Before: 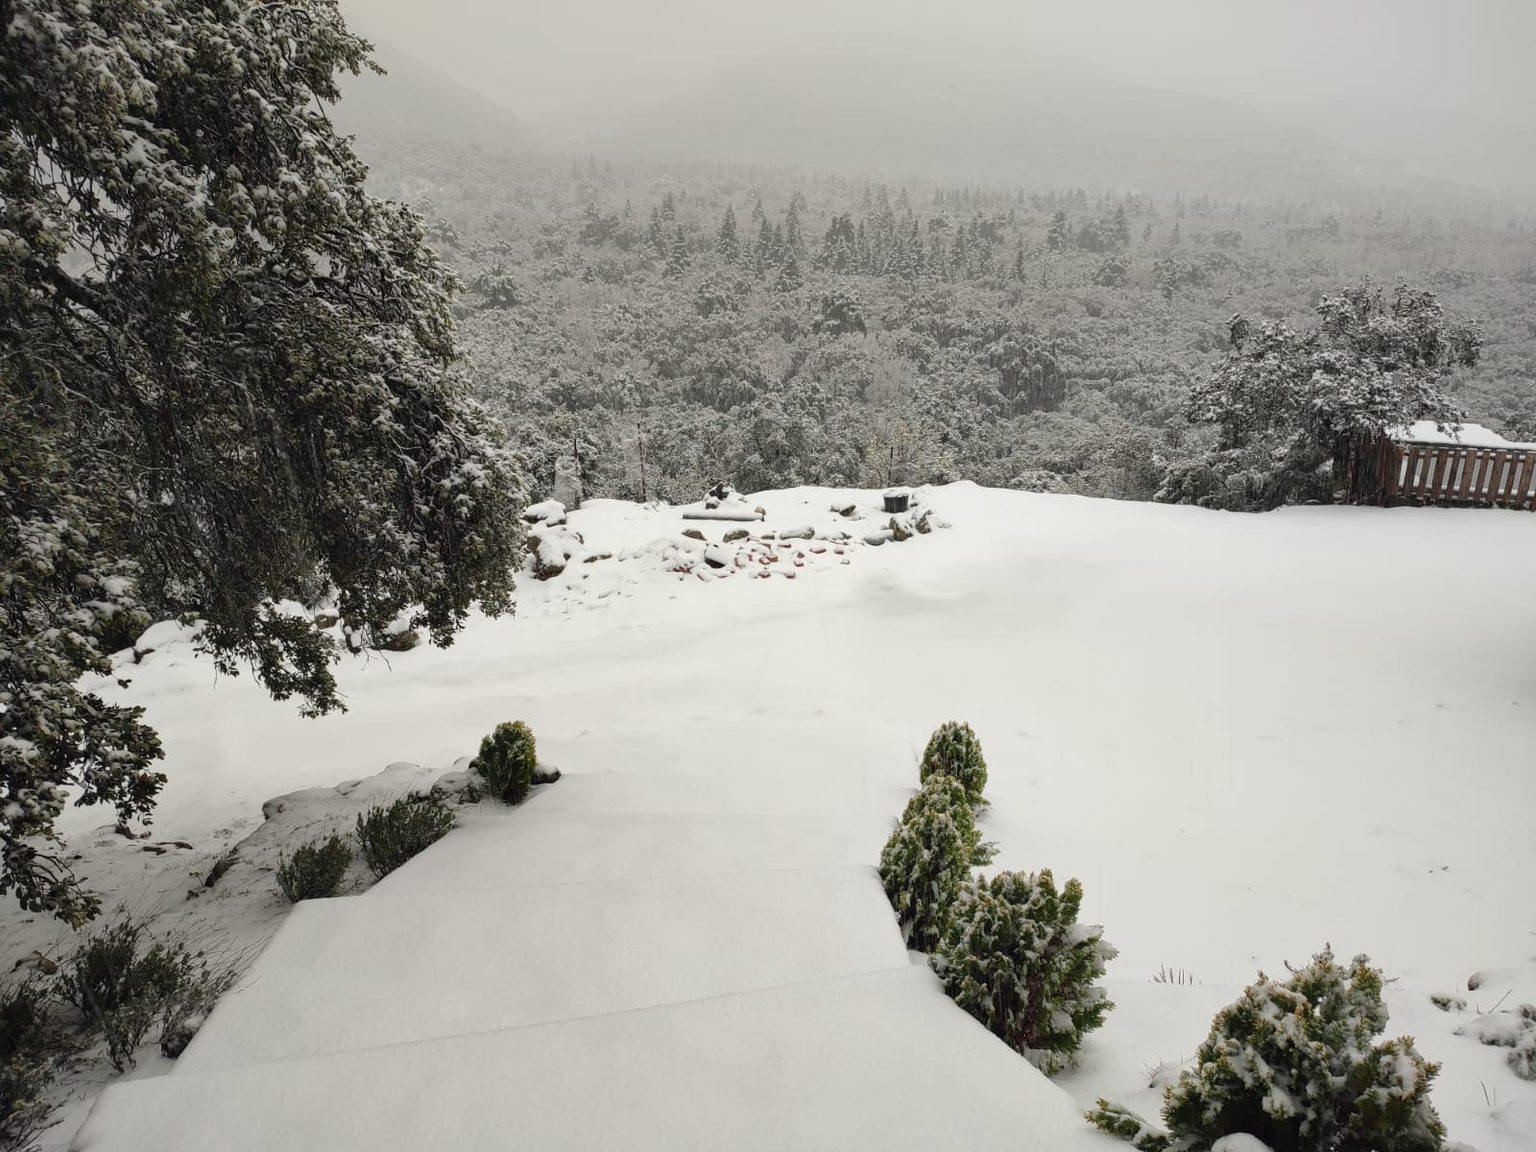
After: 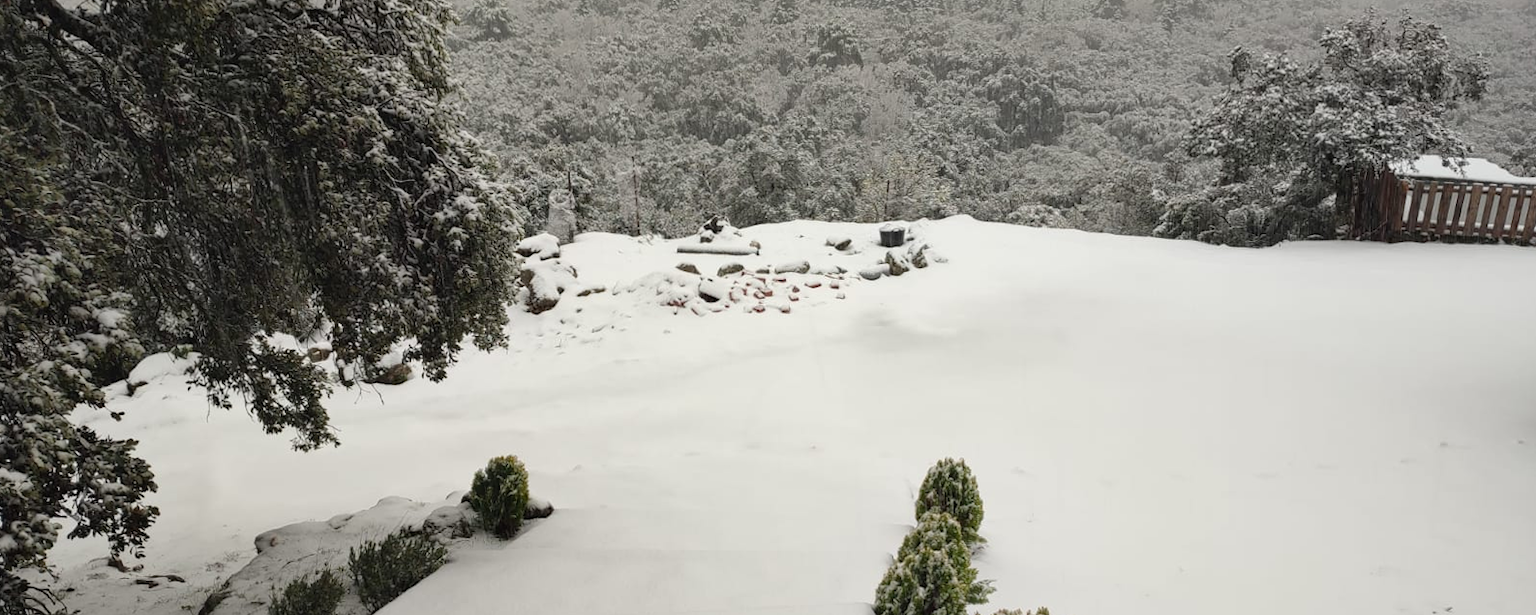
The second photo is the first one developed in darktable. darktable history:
rotate and perspective: rotation 0.192°, lens shift (horizontal) -0.015, crop left 0.005, crop right 0.996, crop top 0.006, crop bottom 0.99
crop and rotate: top 23.043%, bottom 23.437%
